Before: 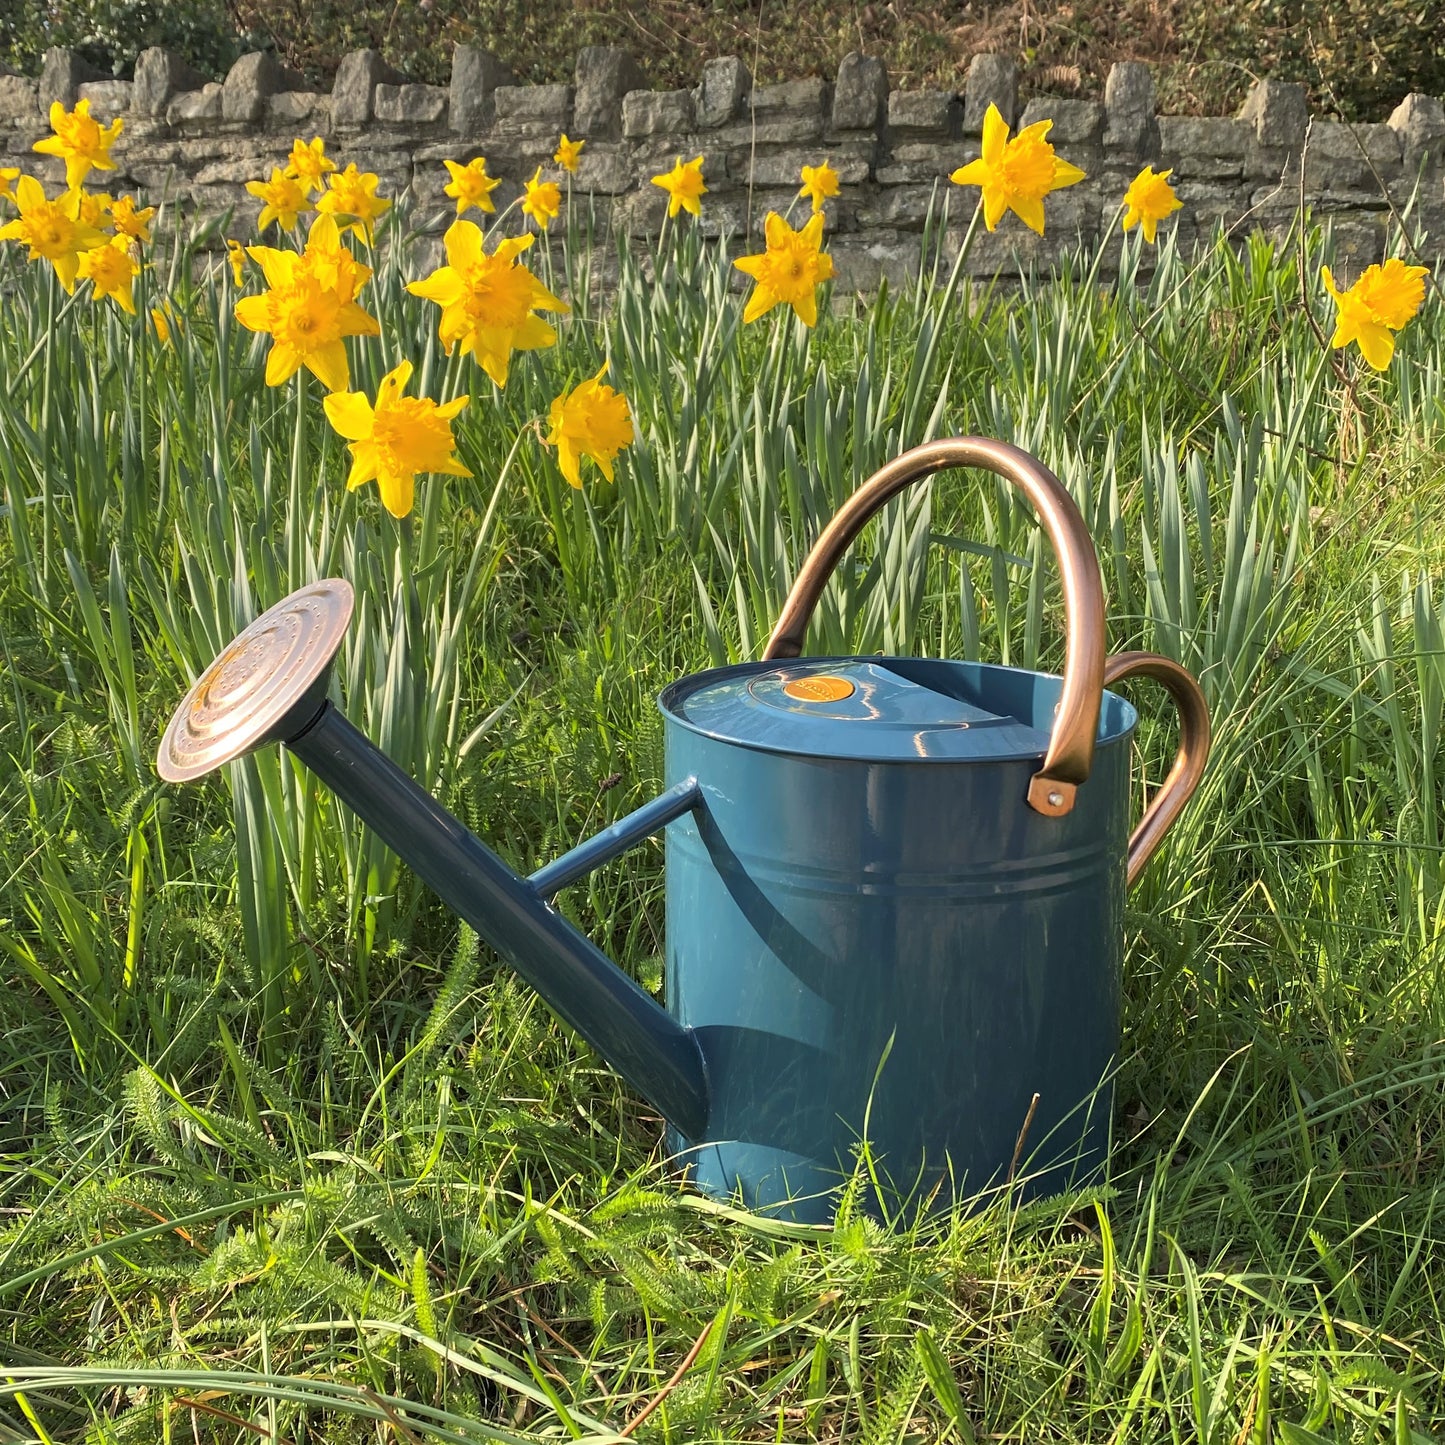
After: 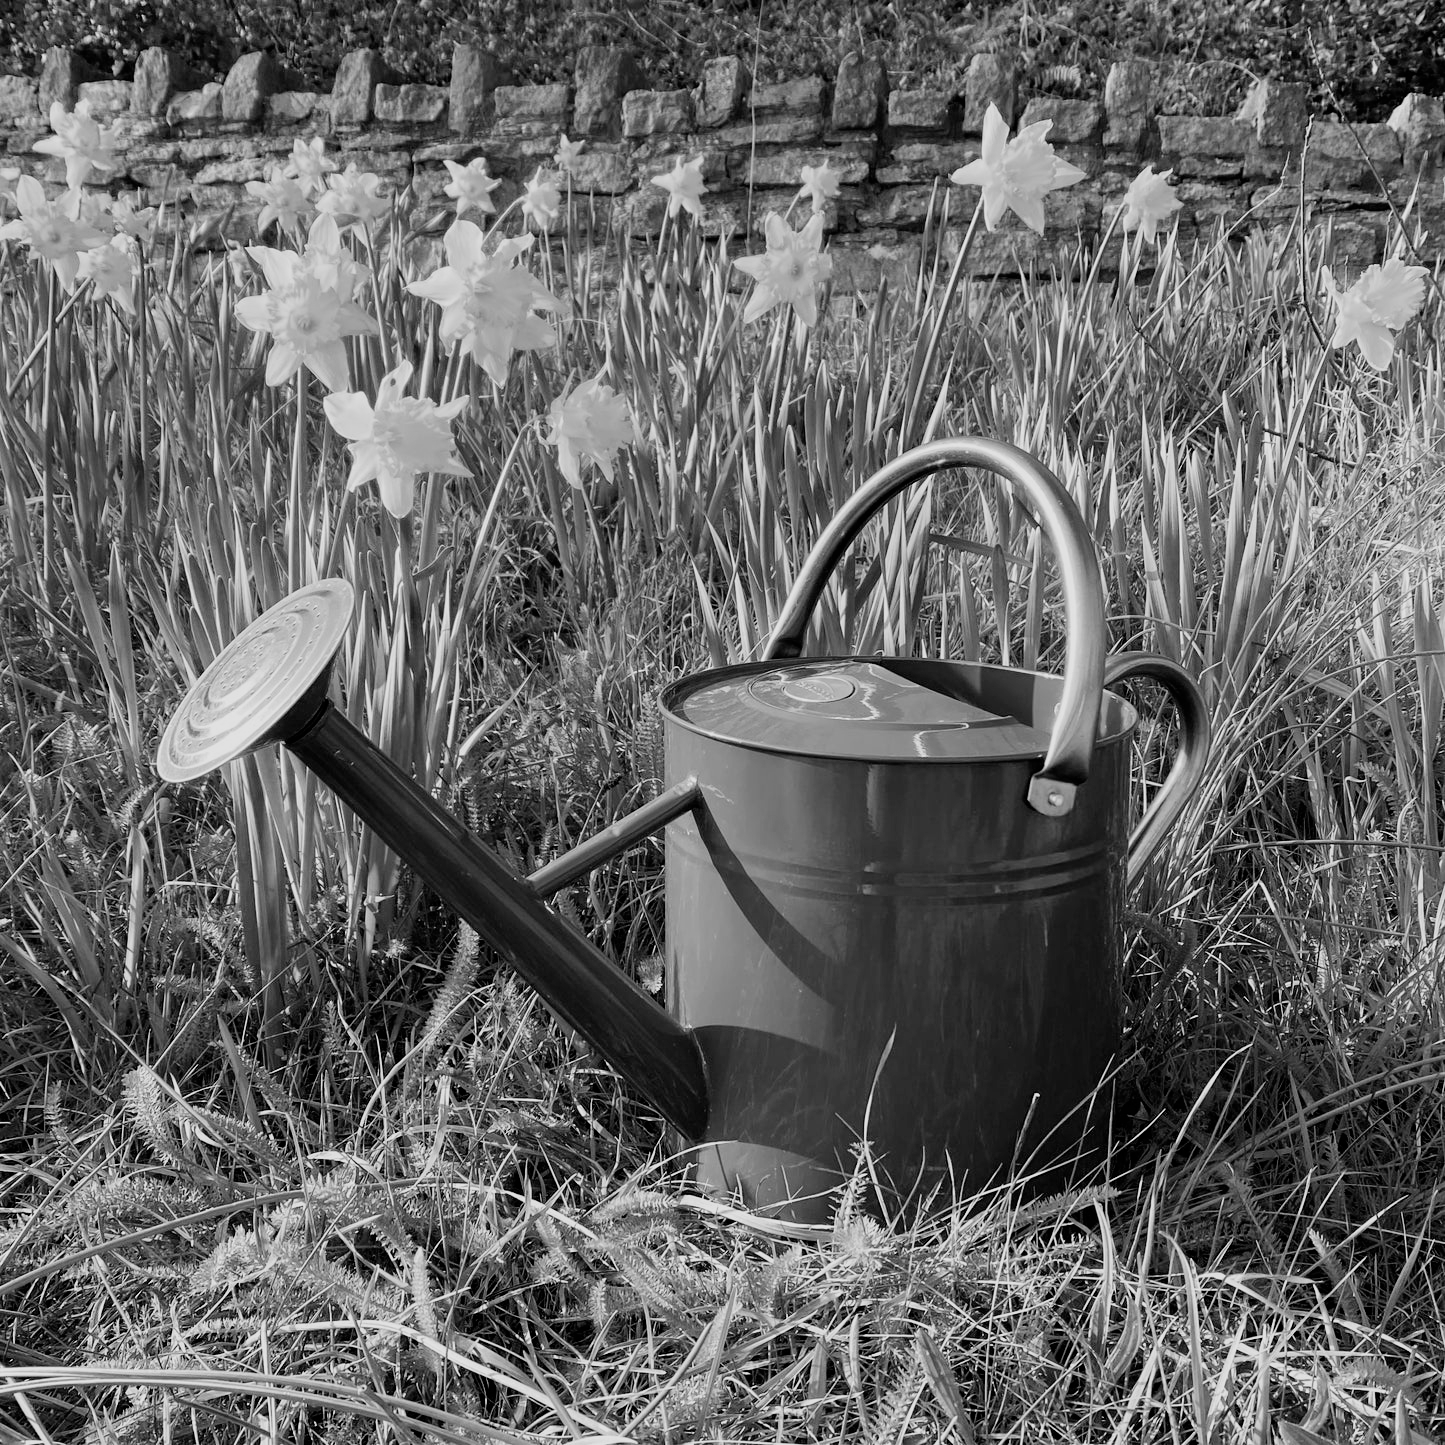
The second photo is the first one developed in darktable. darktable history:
filmic rgb: black relative exposure -5.03 EV, white relative exposure 3.49 EV, hardness 3.18, contrast 1.188, highlights saturation mix -49.31%, add noise in highlights 0.002, color science v3 (2019), use custom middle-gray values true, contrast in highlights soft
